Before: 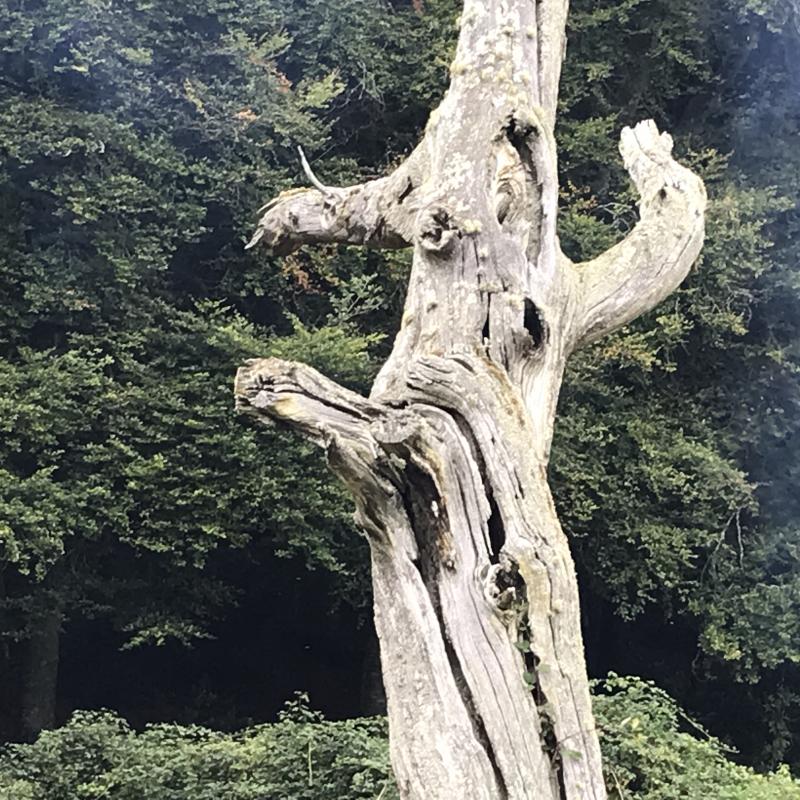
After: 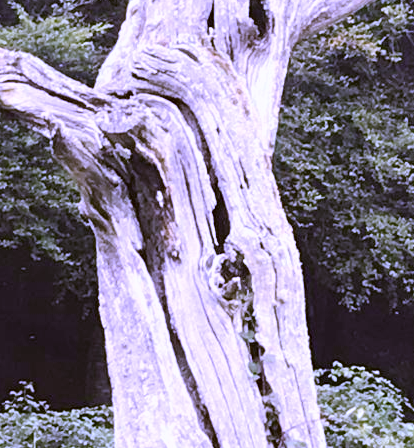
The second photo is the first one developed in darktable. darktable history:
color correction: highlights a* -1.43, highlights b* 10.12, shadows a* 0.395, shadows b* 19.35
crop: left 34.479%, top 38.822%, right 13.718%, bottom 5.172%
white balance: red 0.98, blue 1.61
contrast brightness saturation: contrast 0.07, brightness 0.08, saturation 0.18
